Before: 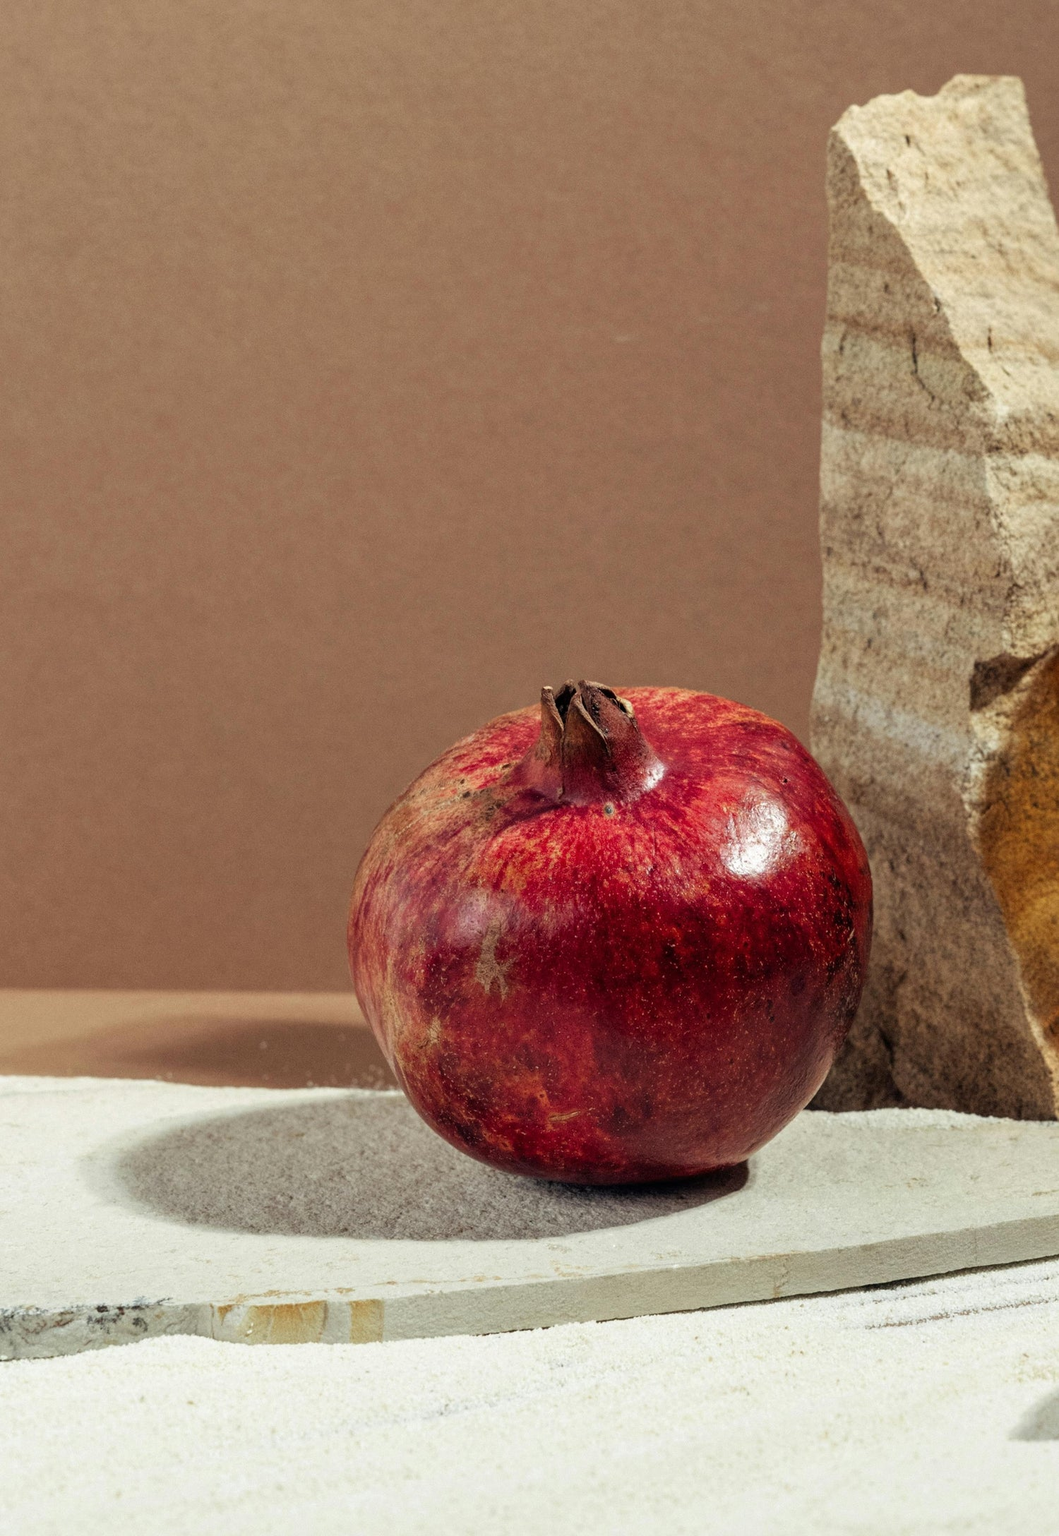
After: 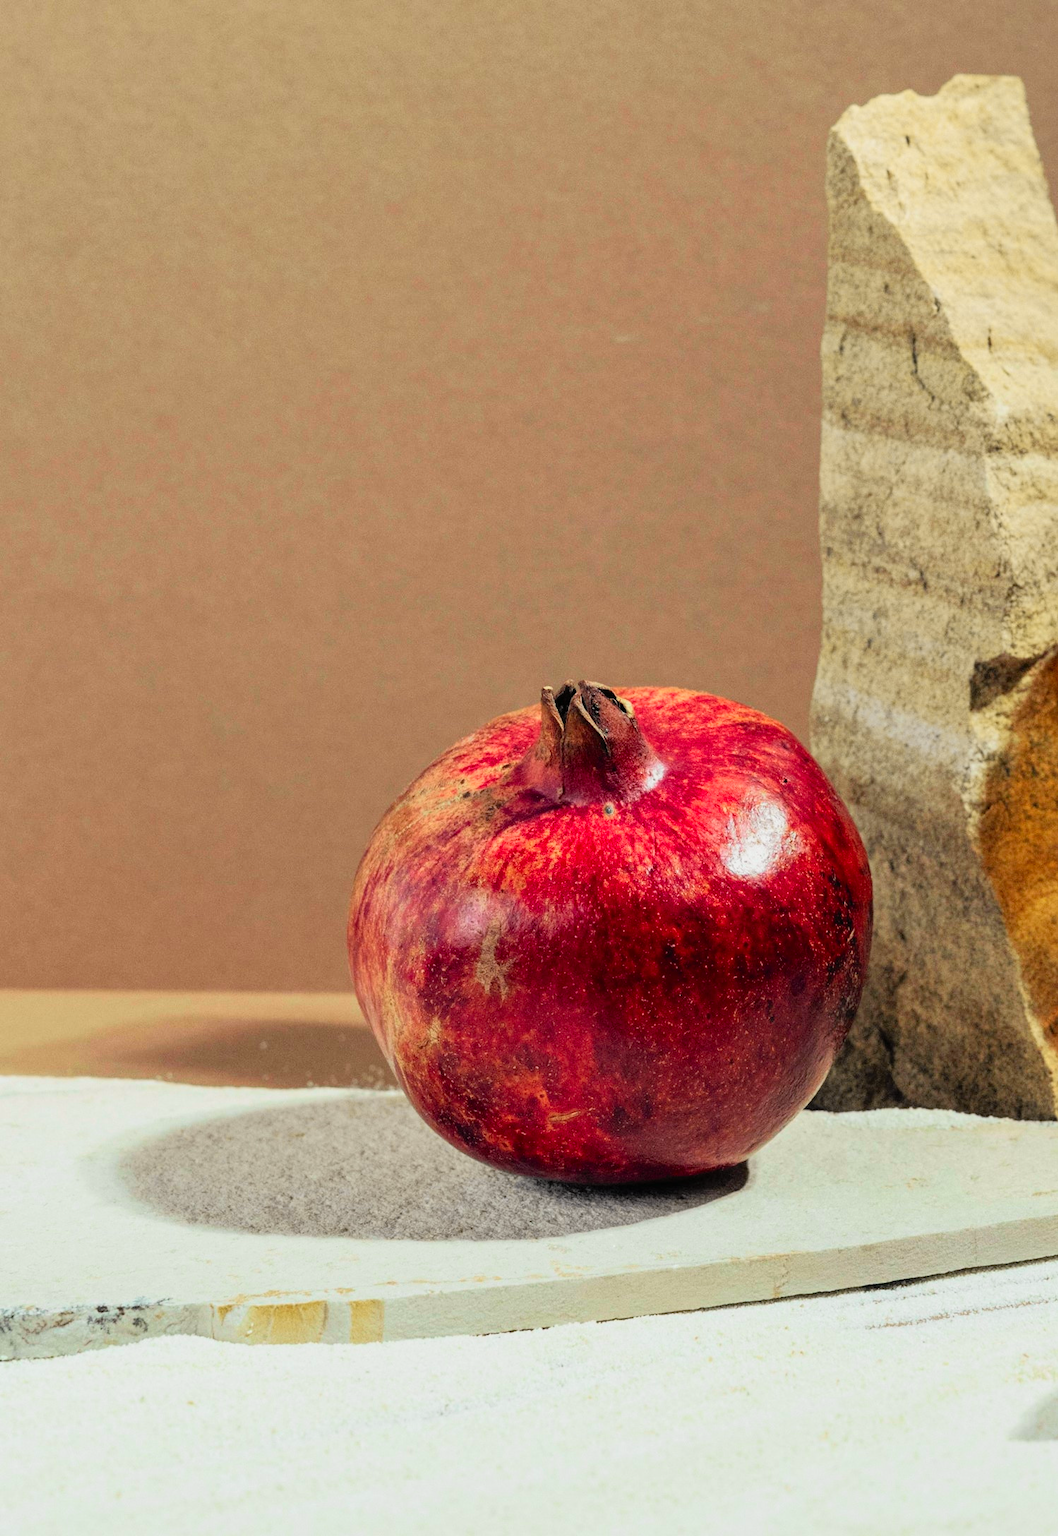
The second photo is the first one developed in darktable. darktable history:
tone curve: curves: ch0 [(0, 0.005) (0.103, 0.097) (0.18, 0.207) (0.384, 0.465) (0.491, 0.585) (0.629, 0.726) (0.84, 0.866) (1, 0.947)]; ch1 [(0, 0) (0.172, 0.123) (0.324, 0.253) (0.396, 0.388) (0.478, 0.461) (0.499, 0.497) (0.532, 0.515) (0.57, 0.584) (0.635, 0.675) (0.805, 0.892) (1, 1)]; ch2 [(0, 0) (0.411, 0.424) (0.496, 0.501) (0.515, 0.507) (0.553, 0.562) (0.604, 0.642) (0.708, 0.768) (0.839, 0.916) (1, 1)], color space Lab, independent channels, preserve colors none
